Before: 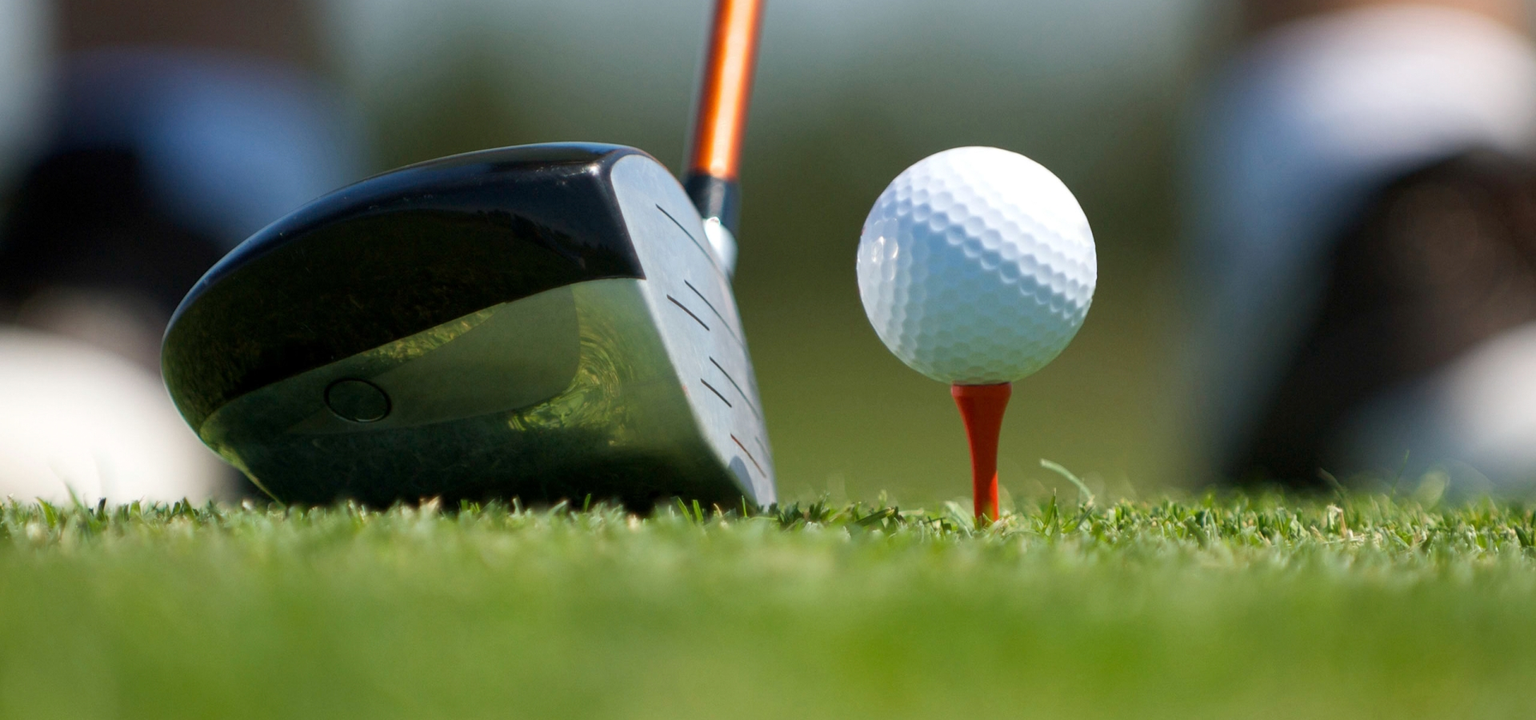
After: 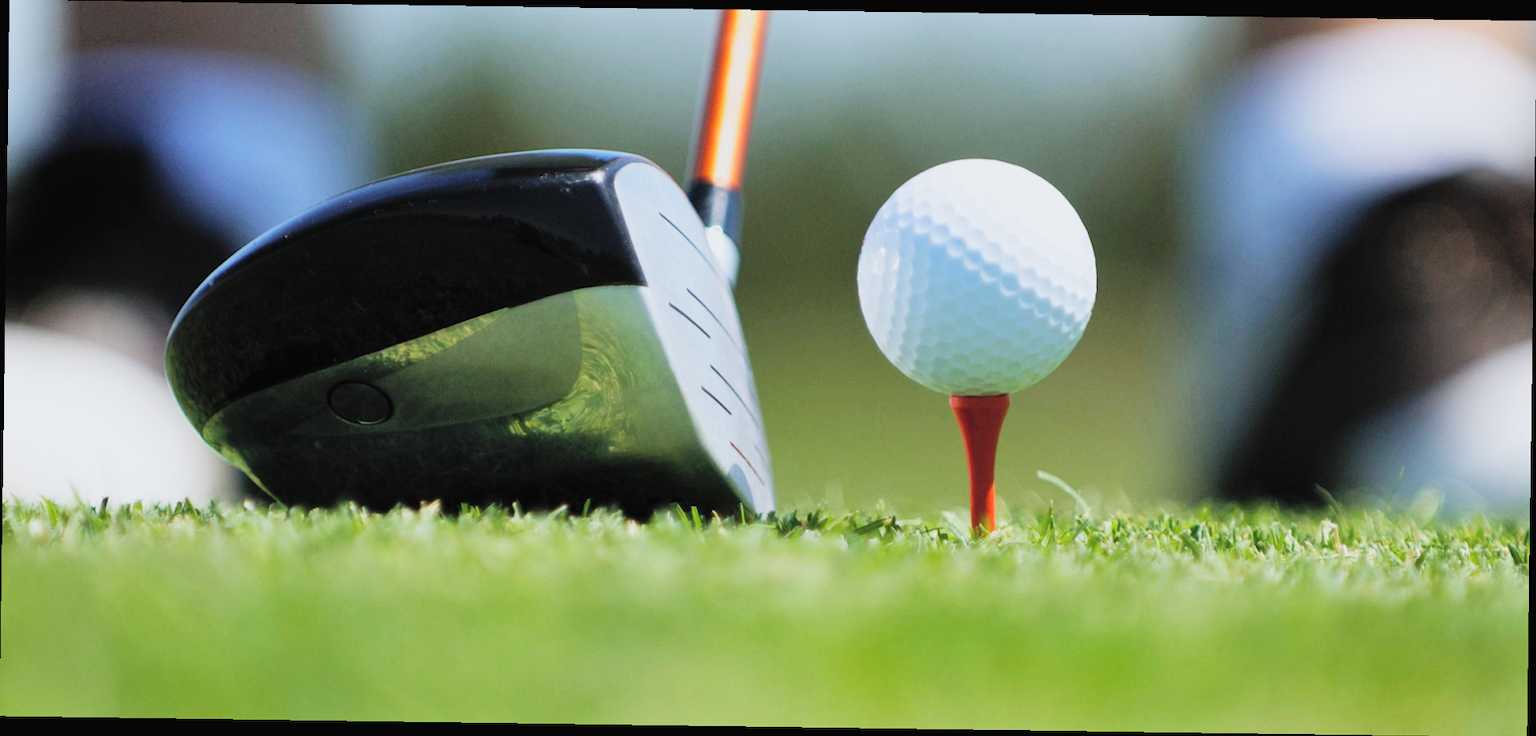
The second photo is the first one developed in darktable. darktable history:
contrast brightness saturation: brightness 0.28
white balance: red 0.954, blue 1.079
exposure: exposure 0.2 EV, compensate highlight preservation false
rotate and perspective: rotation 0.8°, automatic cropping off
sigmoid: contrast 1.6, skew -0.2, preserve hue 0%, red attenuation 0.1, red rotation 0.035, green attenuation 0.1, green rotation -0.017, blue attenuation 0.15, blue rotation -0.052, base primaries Rec2020
shadows and highlights: shadows 37.27, highlights -28.18, soften with gaussian
